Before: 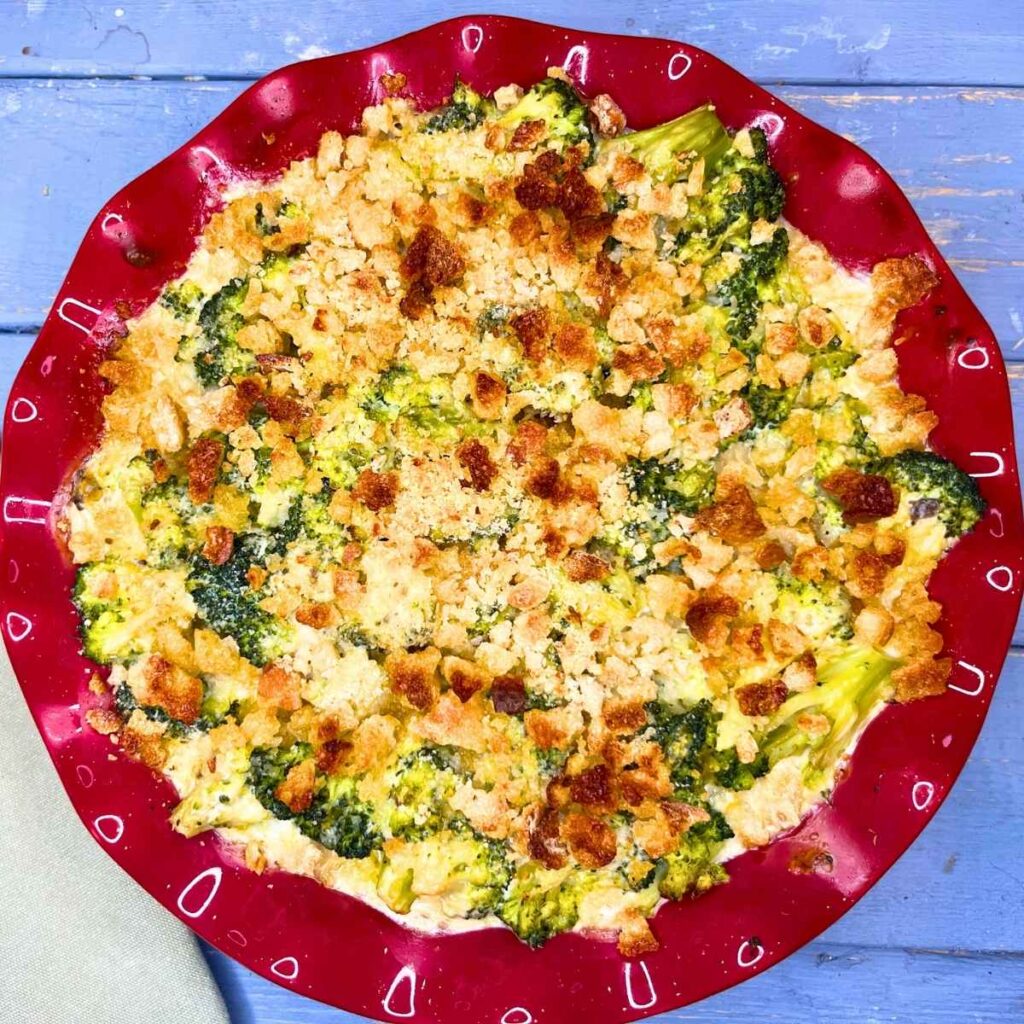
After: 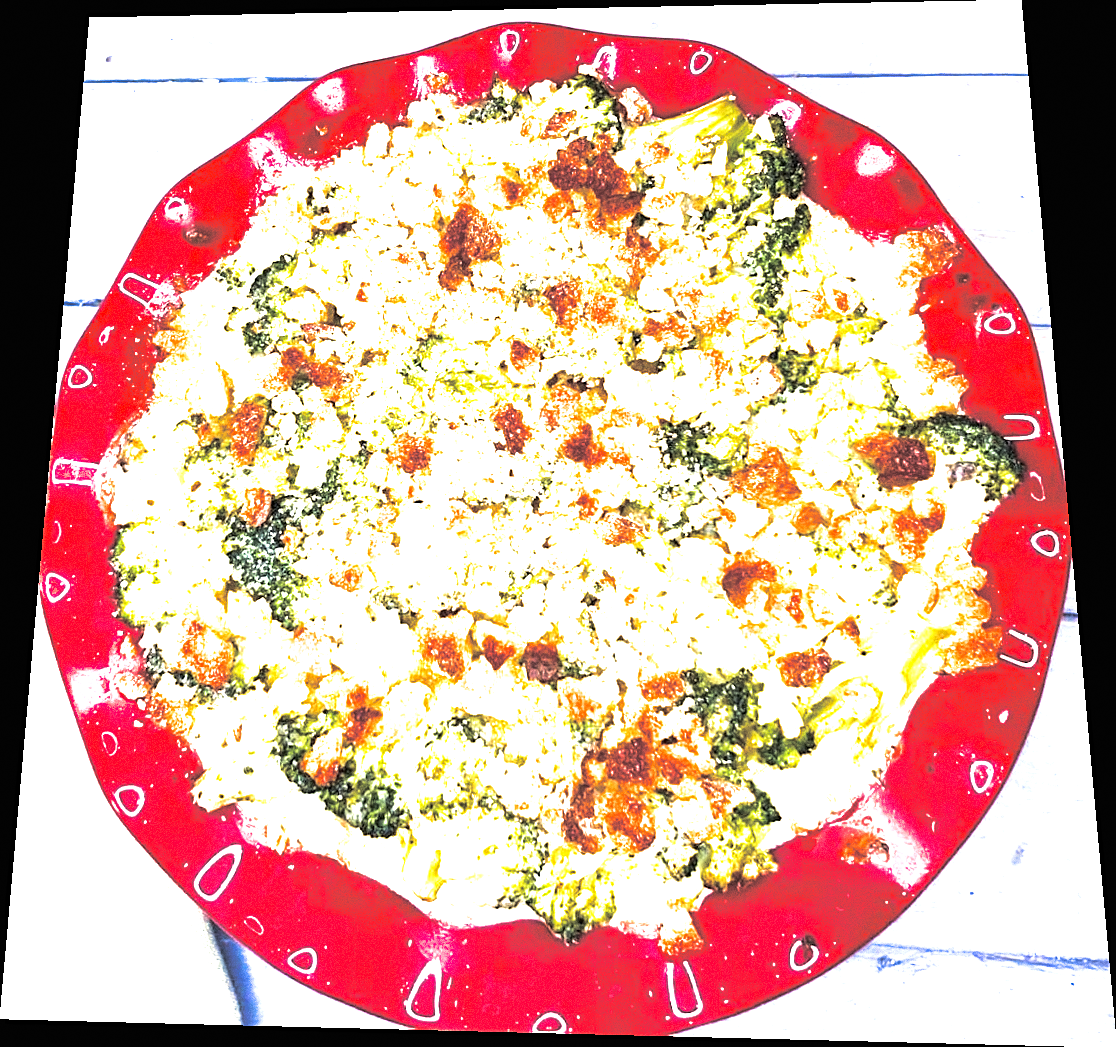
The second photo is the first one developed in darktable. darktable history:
grain: coarseness 0.09 ISO
split-toning: shadows › hue 43.2°, shadows › saturation 0, highlights › hue 50.4°, highlights › saturation 1
rotate and perspective: rotation 0.128°, lens shift (vertical) -0.181, lens shift (horizontal) -0.044, shear 0.001, automatic cropping off
sharpen: on, module defaults
exposure: black level correction 0, exposure 1.675 EV, compensate exposure bias true, compensate highlight preservation false
